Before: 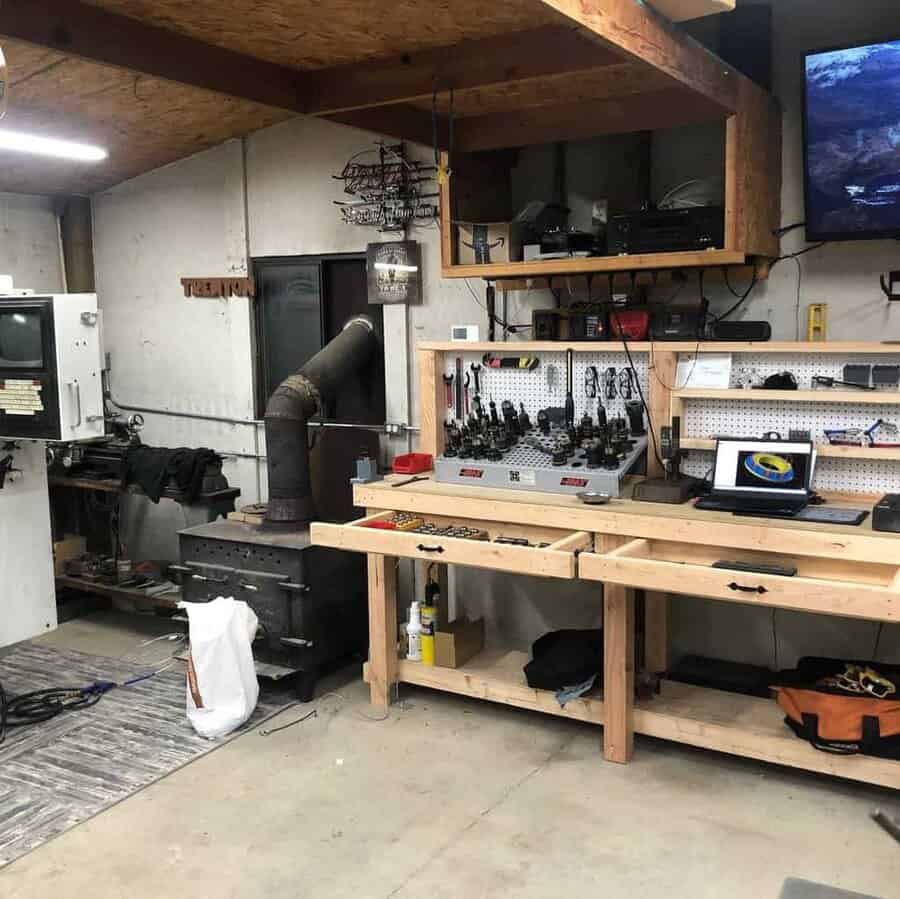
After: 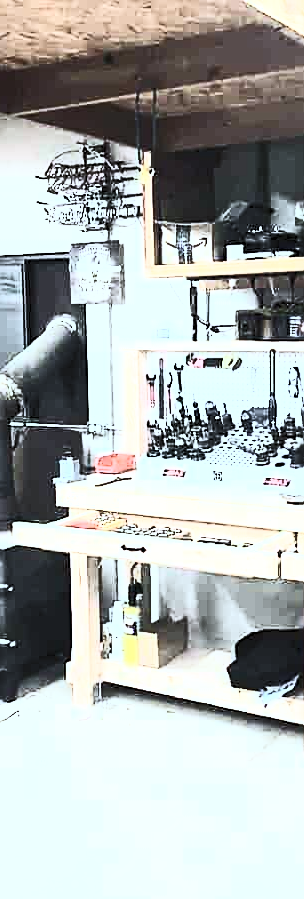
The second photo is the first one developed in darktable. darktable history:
crop: left 33.045%, right 33.162%
contrast brightness saturation: contrast 0.584, brightness 0.571, saturation -0.344
exposure: exposure 0.949 EV, compensate highlight preservation false
sharpen: on, module defaults
base curve: curves: ch0 [(0, 0) (0.028, 0.03) (0.121, 0.232) (0.46, 0.748) (0.859, 0.968) (1, 1)]
color calibration: gray › normalize channels true, x 0.396, y 0.386, temperature 3678.94 K, gamut compression 0.02
